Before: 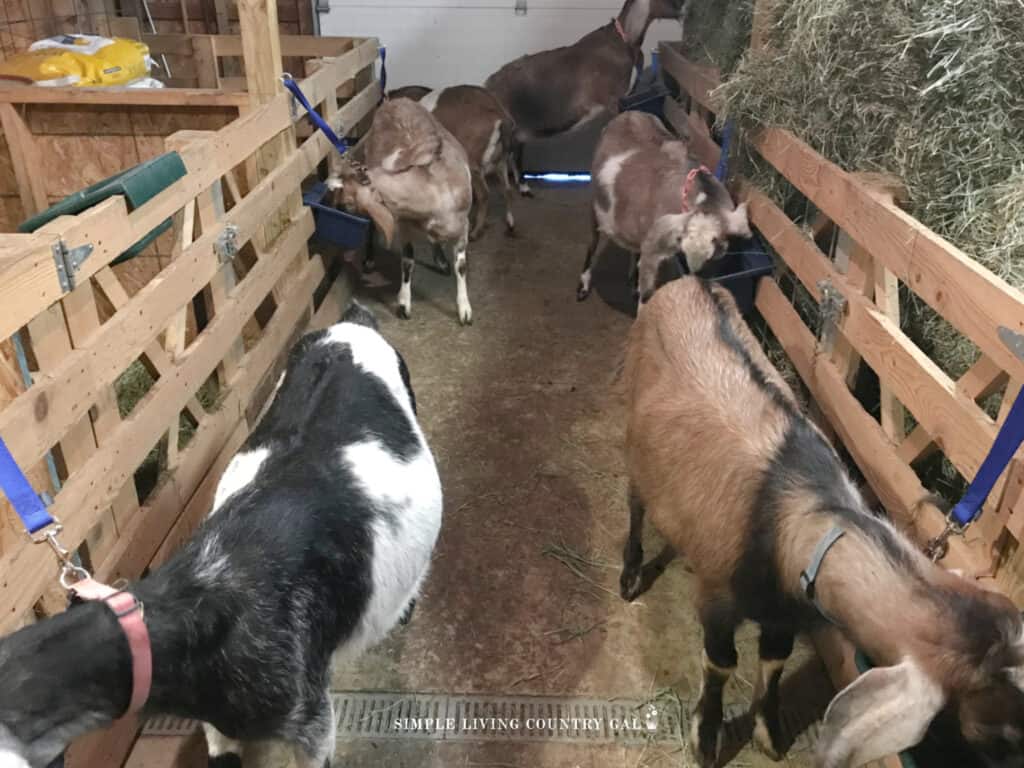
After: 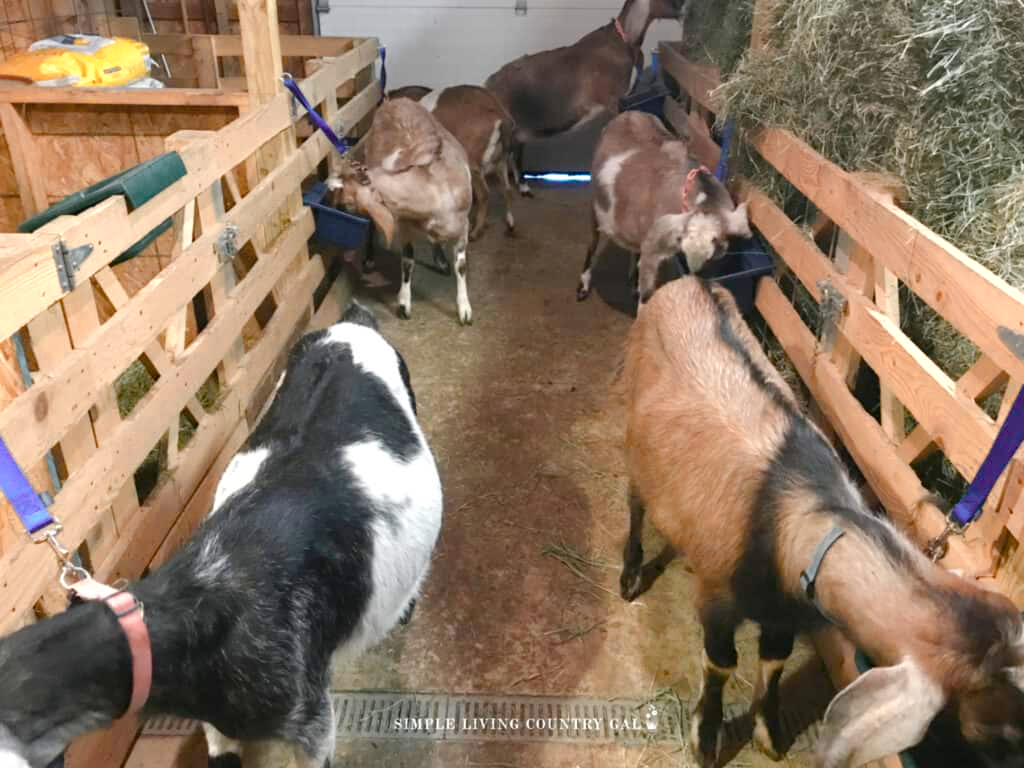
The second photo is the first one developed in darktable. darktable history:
color zones: curves: ch0 [(0.018, 0.548) (0.197, 0.654) (0.425, 0.447) (0.605, 0.658) (0.732, 0.579)]; ch1 [(0.105, 0.531) (0.224, 0.531) (0.386, 0.39) (0.618, 0.456) (0.732, 0.456) (0.956, 0.421)]; ch2 [(0.039, 0.583) (0.215, 0.465) (0.399, 0.544) (0.465, 0.548) (0.614, 0.447) (0.724, 0.43) (0.882, 0.623) (0.956, 0.632)]
color balance rgb: perceptual saturation grading › global saturation 35%, perceptual saturation grading › highlights -30%, perceptual saturation grading › shadows 35%, perceptual brilliance grading › global brilliance 3%, perceptual brilliance grading › highlights -3%, perceptual brilliance grading › shadows 3%
